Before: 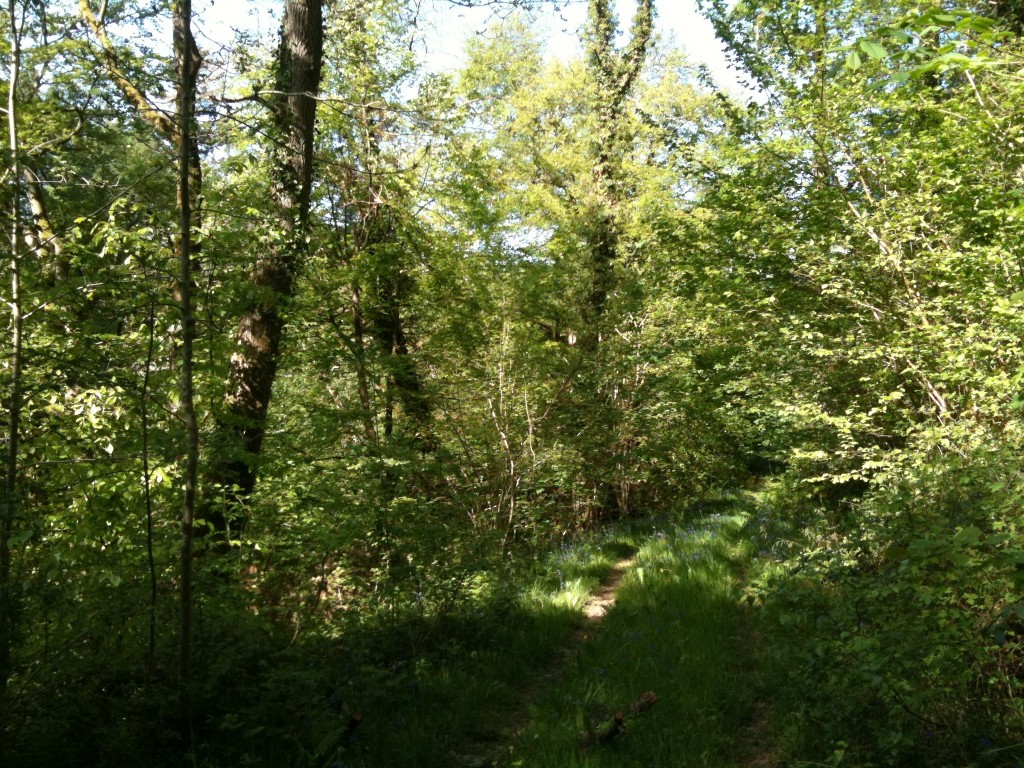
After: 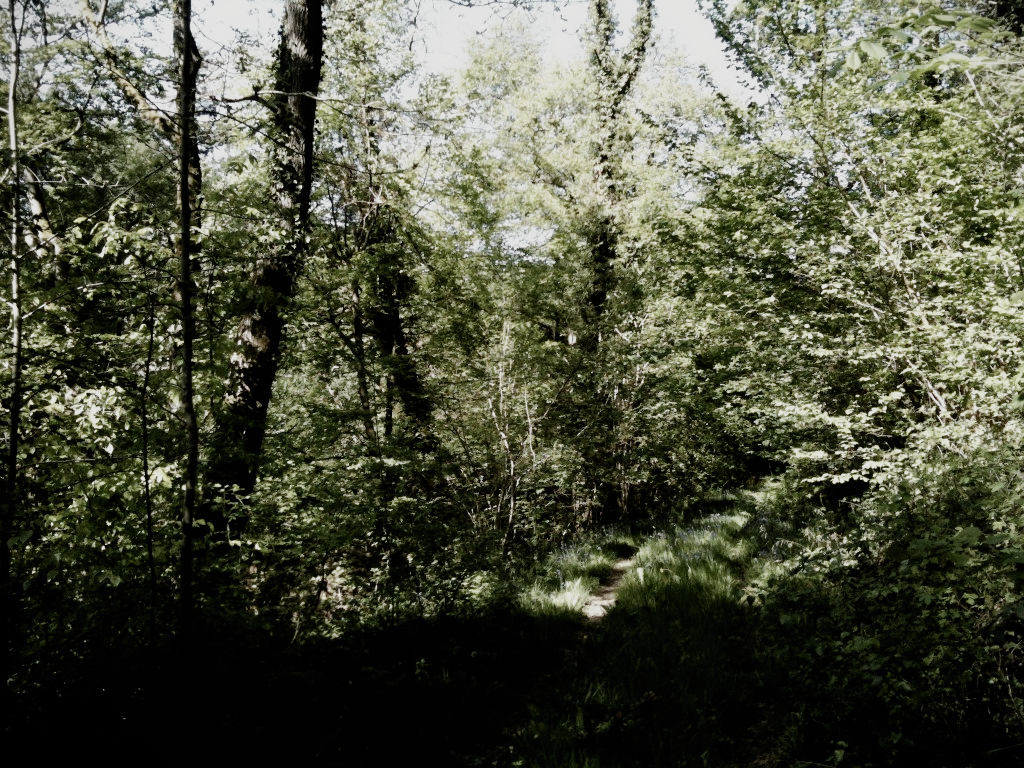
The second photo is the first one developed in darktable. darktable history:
filmic rgb: black relative exposure -5.03 EV, white relative exposure 4 EV, hardness 2.88, contrast 1.297, highlights saturation mix -31.24%, add noise in highlights 0.002, preserve chrominance no, color science v4 (2020)
vignetting: fall-off start 100.04%
